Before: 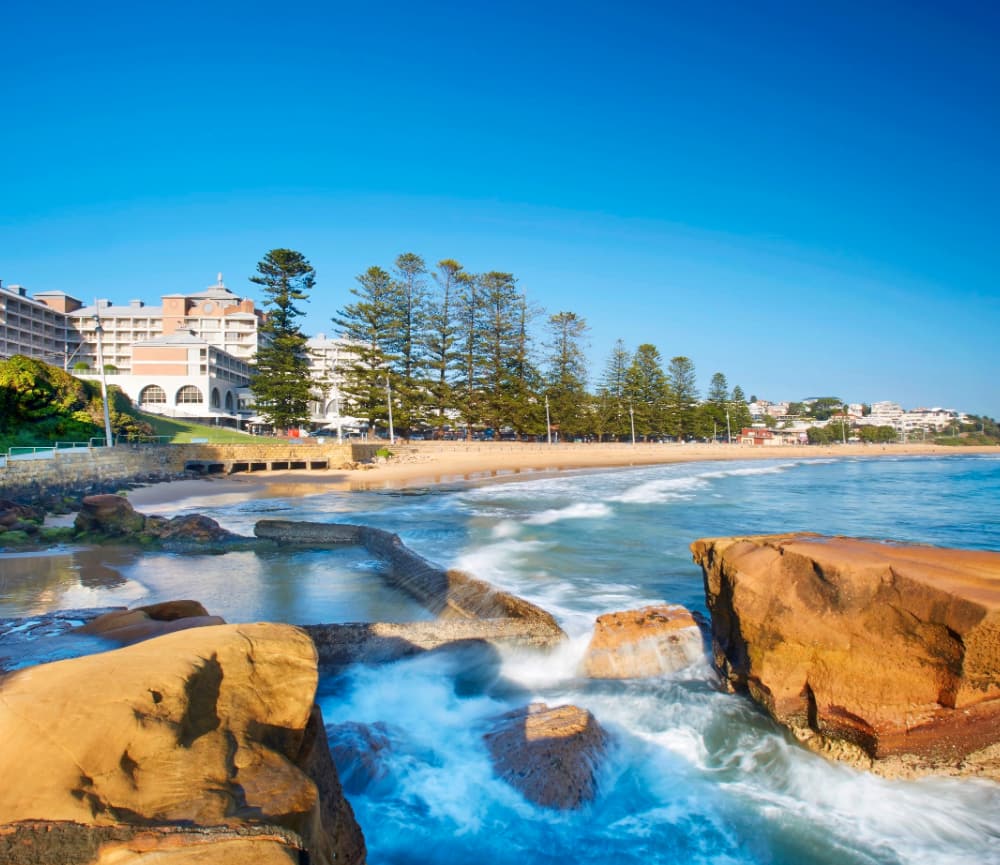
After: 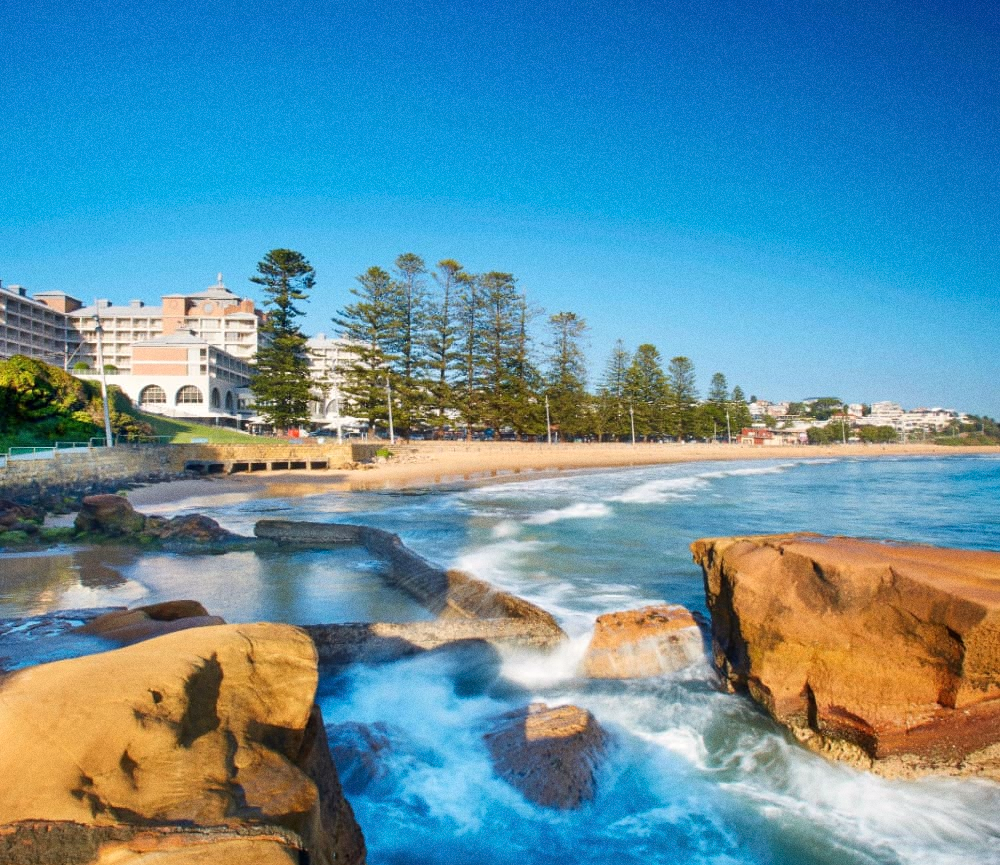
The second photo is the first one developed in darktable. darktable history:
grain: coarseness 0.09 ISO
white balance: red 1.009, blue 0.985
